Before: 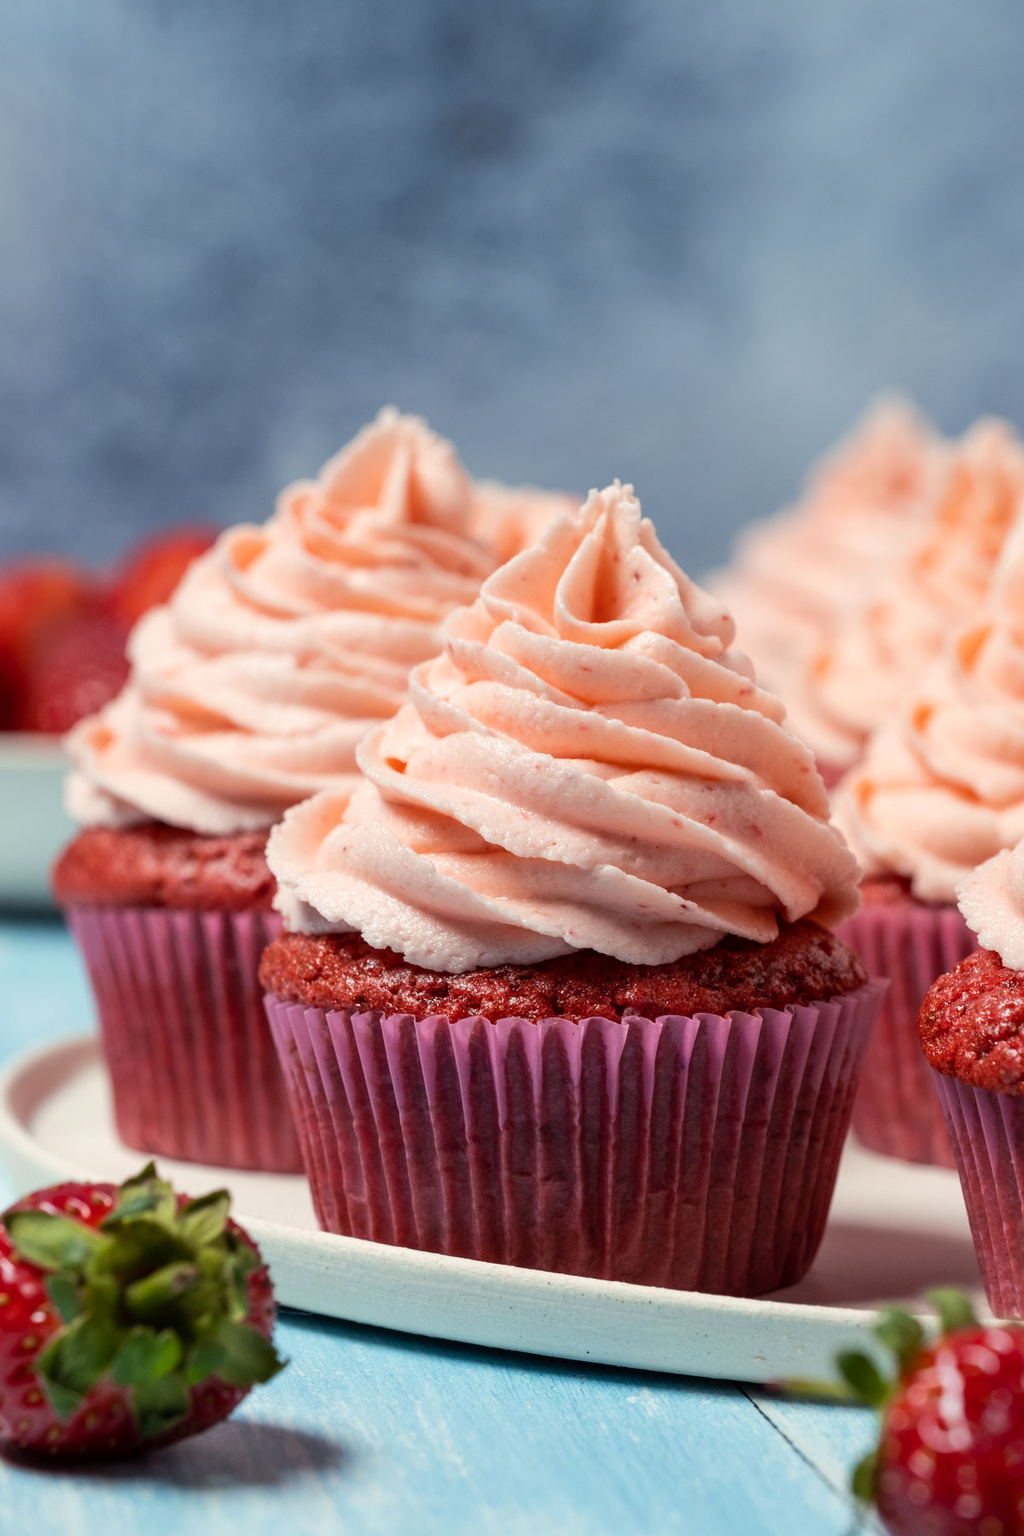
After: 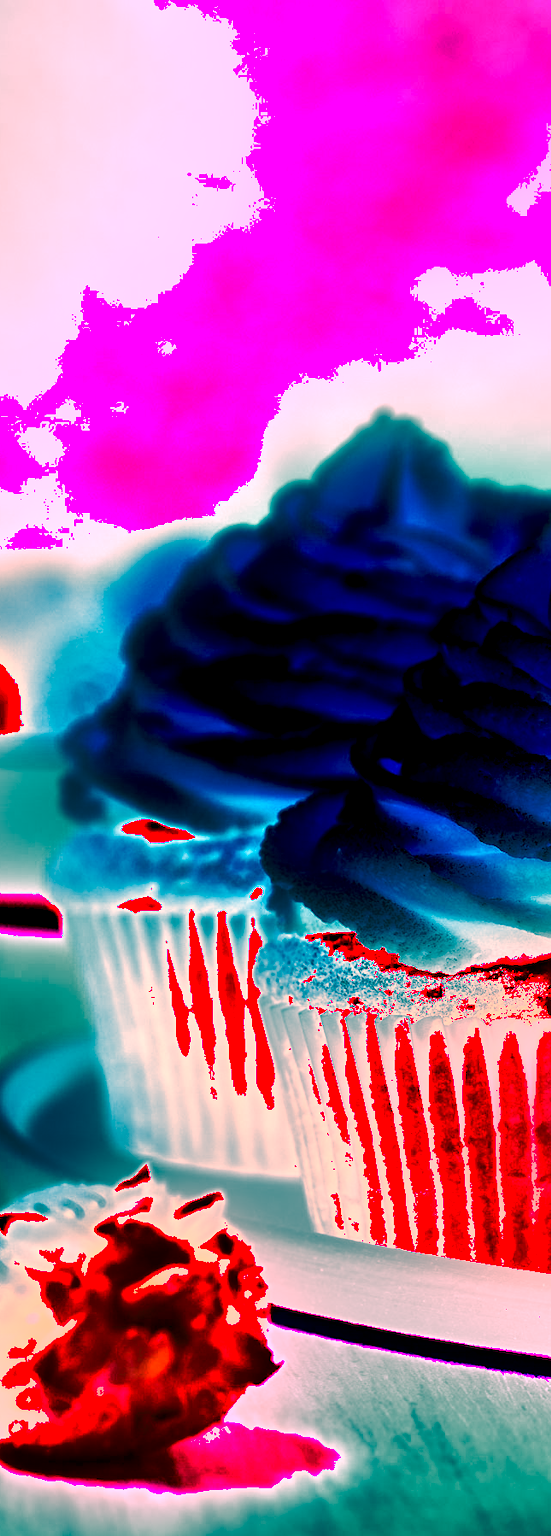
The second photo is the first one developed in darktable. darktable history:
crop: left 0.587%, right 45.588%, bottom 0.086%
white balance: red 4.26, blue 1.802
shadows and highlights: soften with gaussian
haze removal: compatibility mode true, adaptive false
